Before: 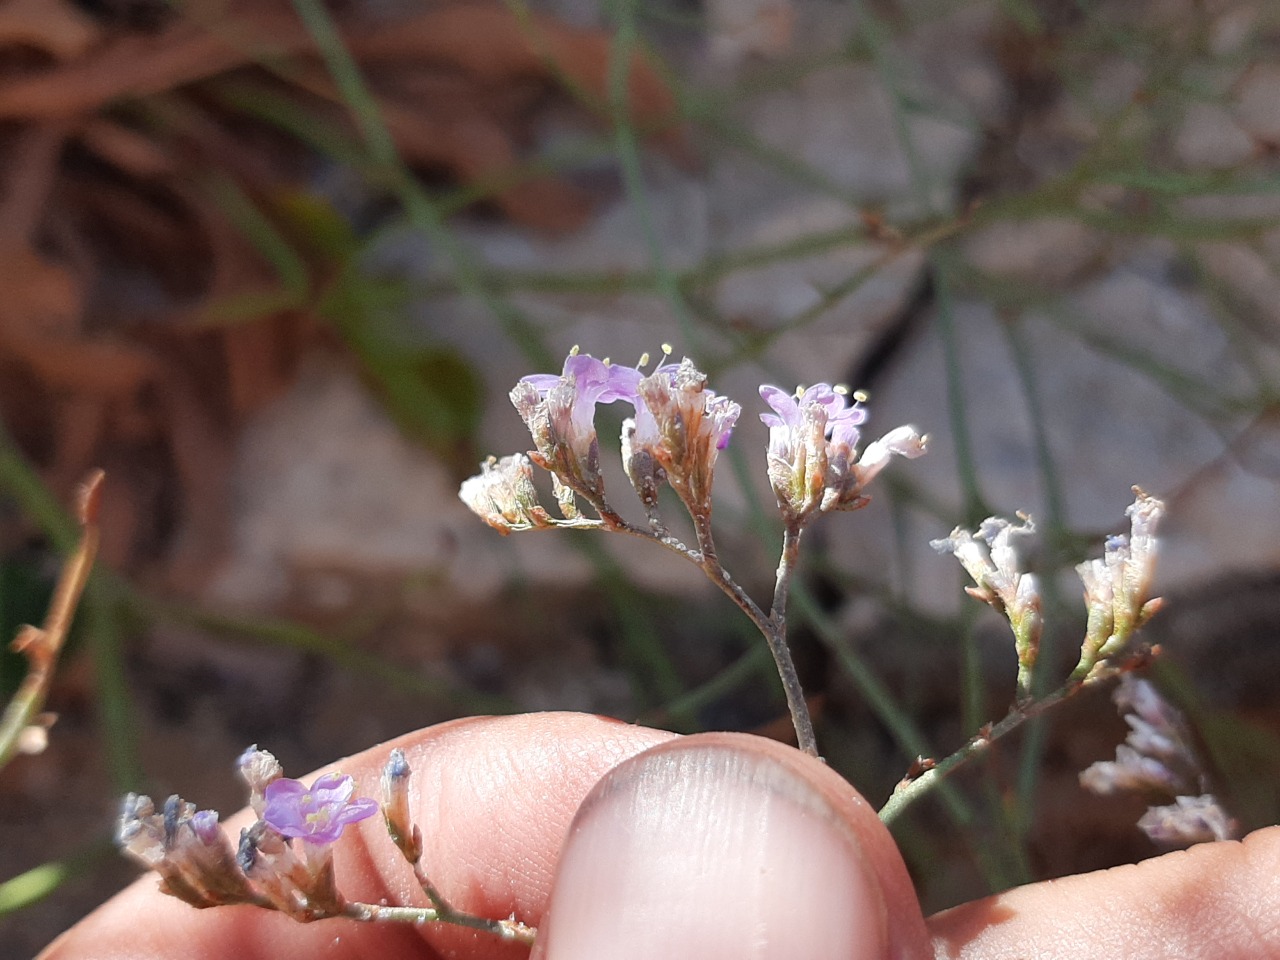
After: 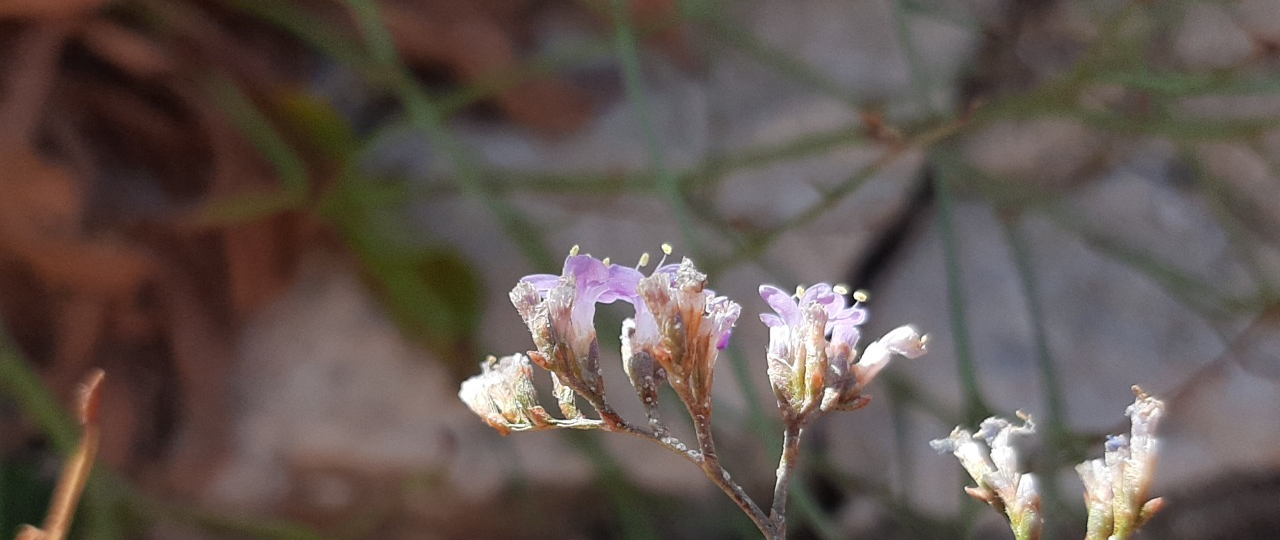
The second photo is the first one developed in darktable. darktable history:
crop and rotate: top 10.455%, bottom 33.222%
